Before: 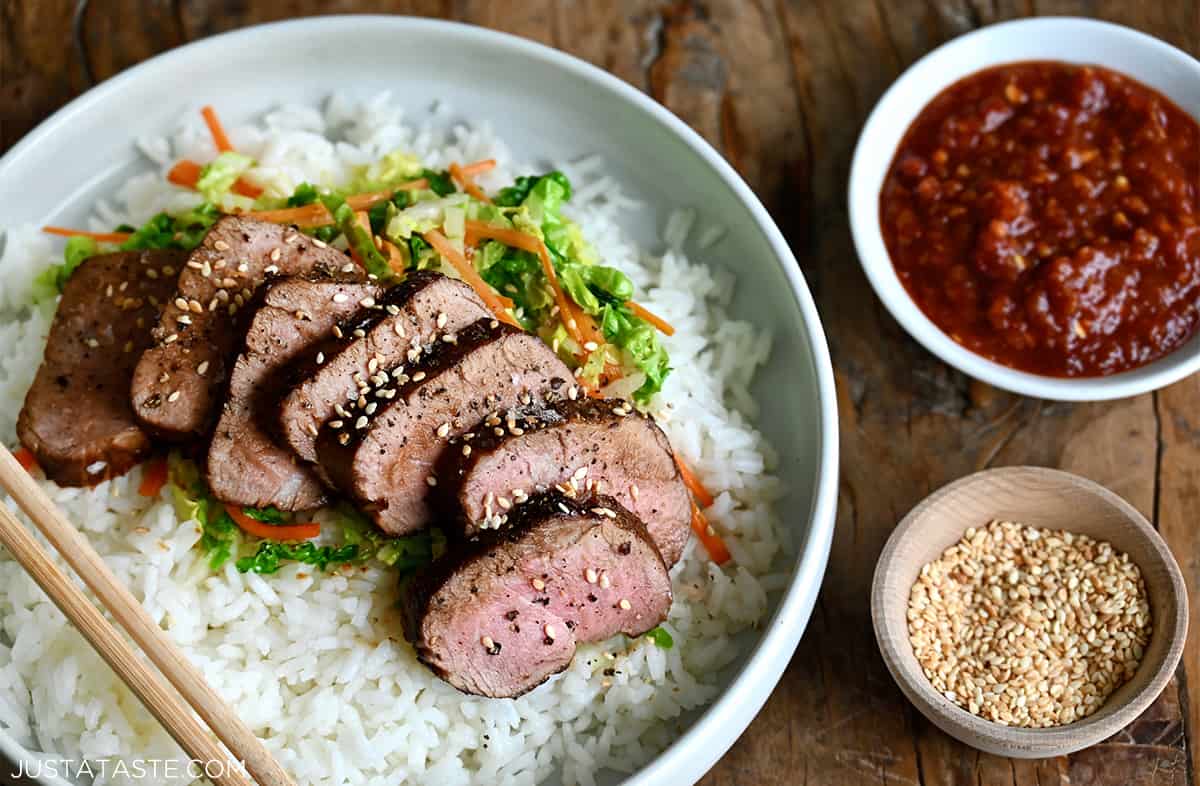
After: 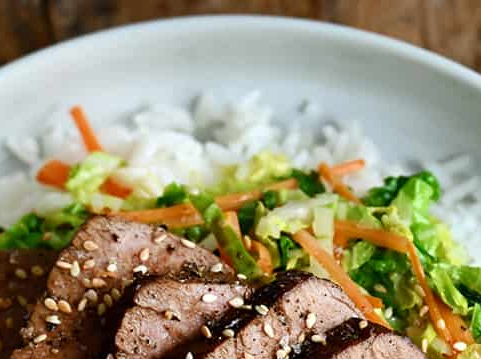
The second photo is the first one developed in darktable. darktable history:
crop and rotate: left 10.933%, top 0.086%, right 48.979%, bottom 54.219%
